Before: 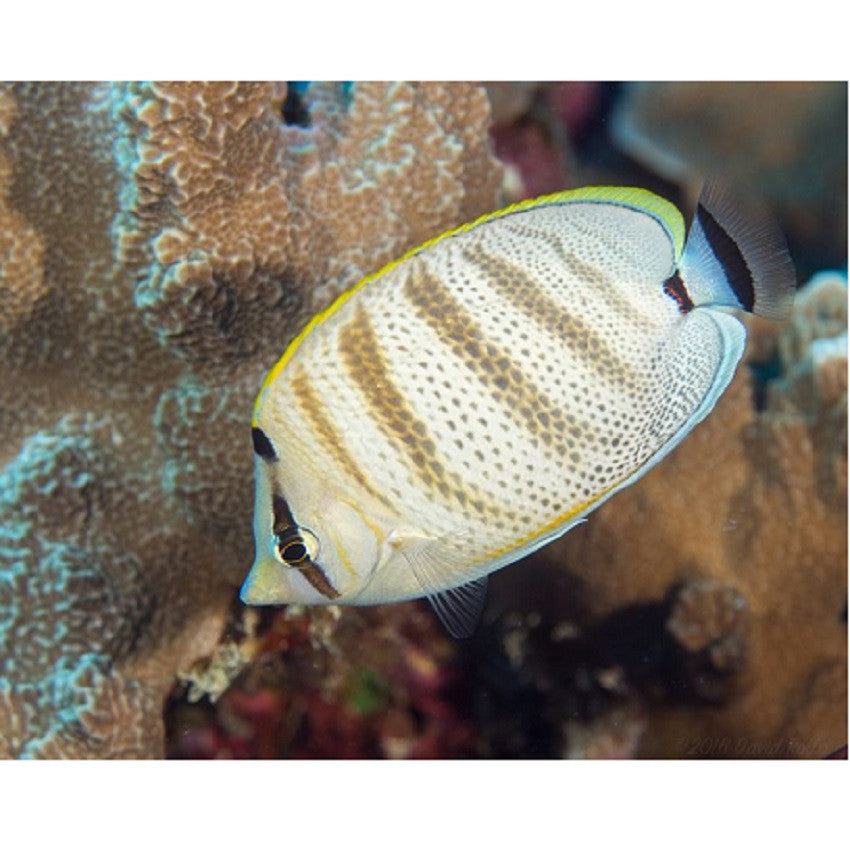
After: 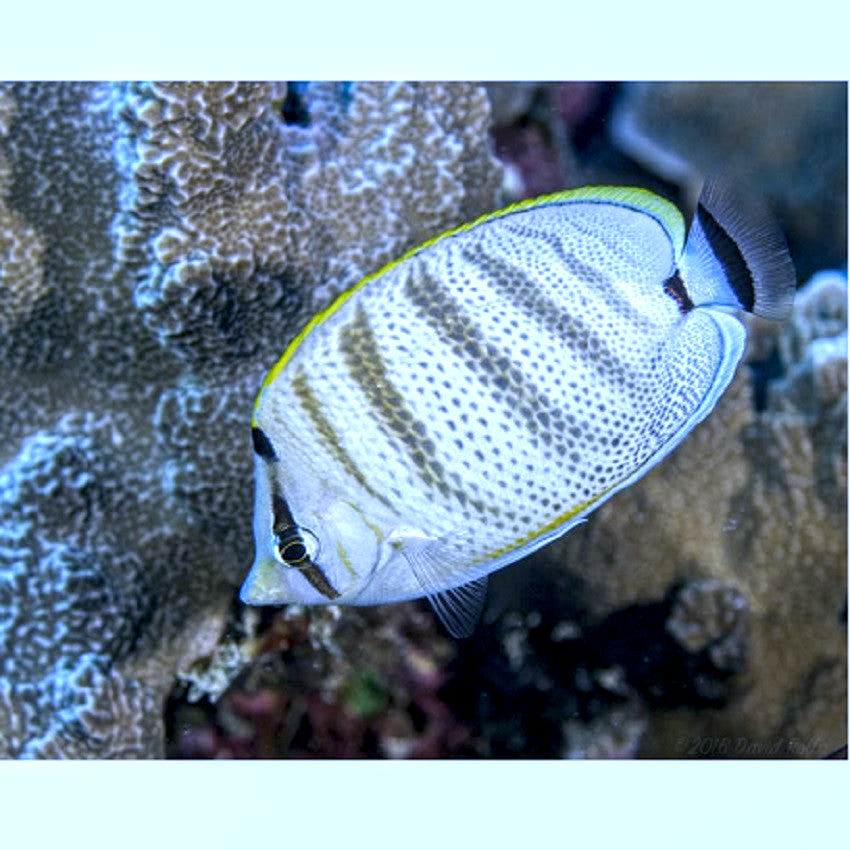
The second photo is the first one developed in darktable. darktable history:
color correction: highlights a* 4.02, highlights b* 4.98, shadows a* -7.55, shadows b* 4.98
contrast equalizer: y [[0.5, 0.5, 0.544, 0.569, 0.5, 0.5], [0.5 ×6], [0.5 ×6], [0 ×6], [0 ×6]]
white balance: red 0.766, blue 1.537
local contrast: highlights 100%, shadows 100%, detail 200%, midtone range 0.2
